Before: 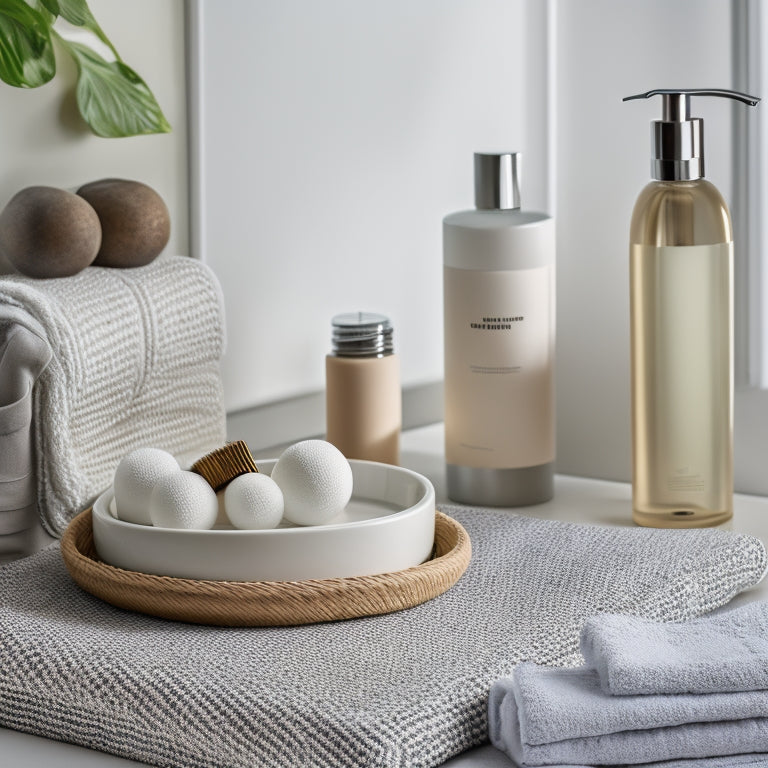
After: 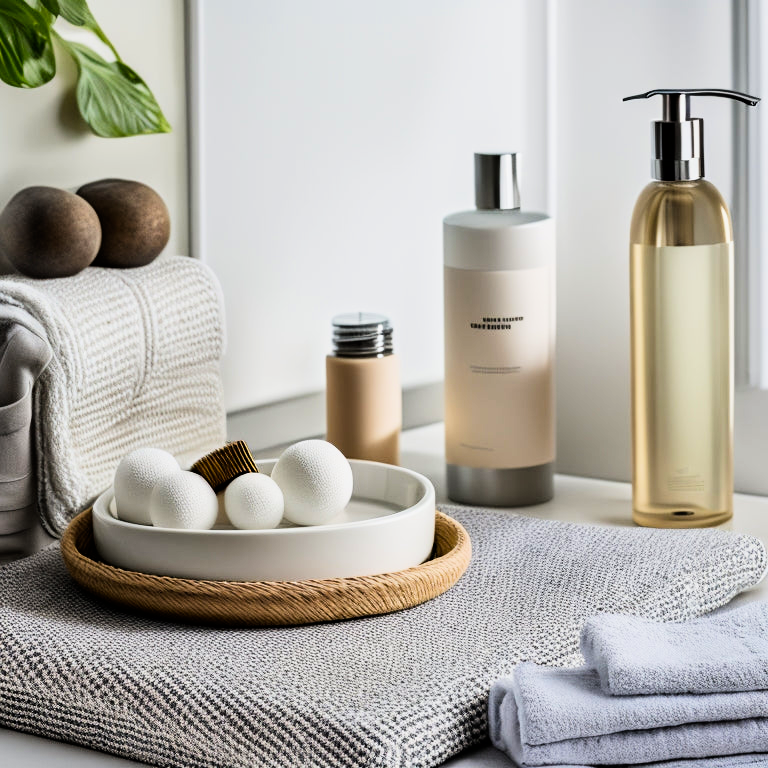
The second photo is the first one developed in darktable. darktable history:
filmic rgb: black relative exposure -8.03 EV, white relative exposure 4.04 EV, hardness 4.15, contrast 1.371
color balance rgb: perceptual saturation grading › global saturation 29.893%, perceptual brilliance grading › highlights 15.97%, perceptual brilliance grading › shadows -14.496%, global vibrance 20%
